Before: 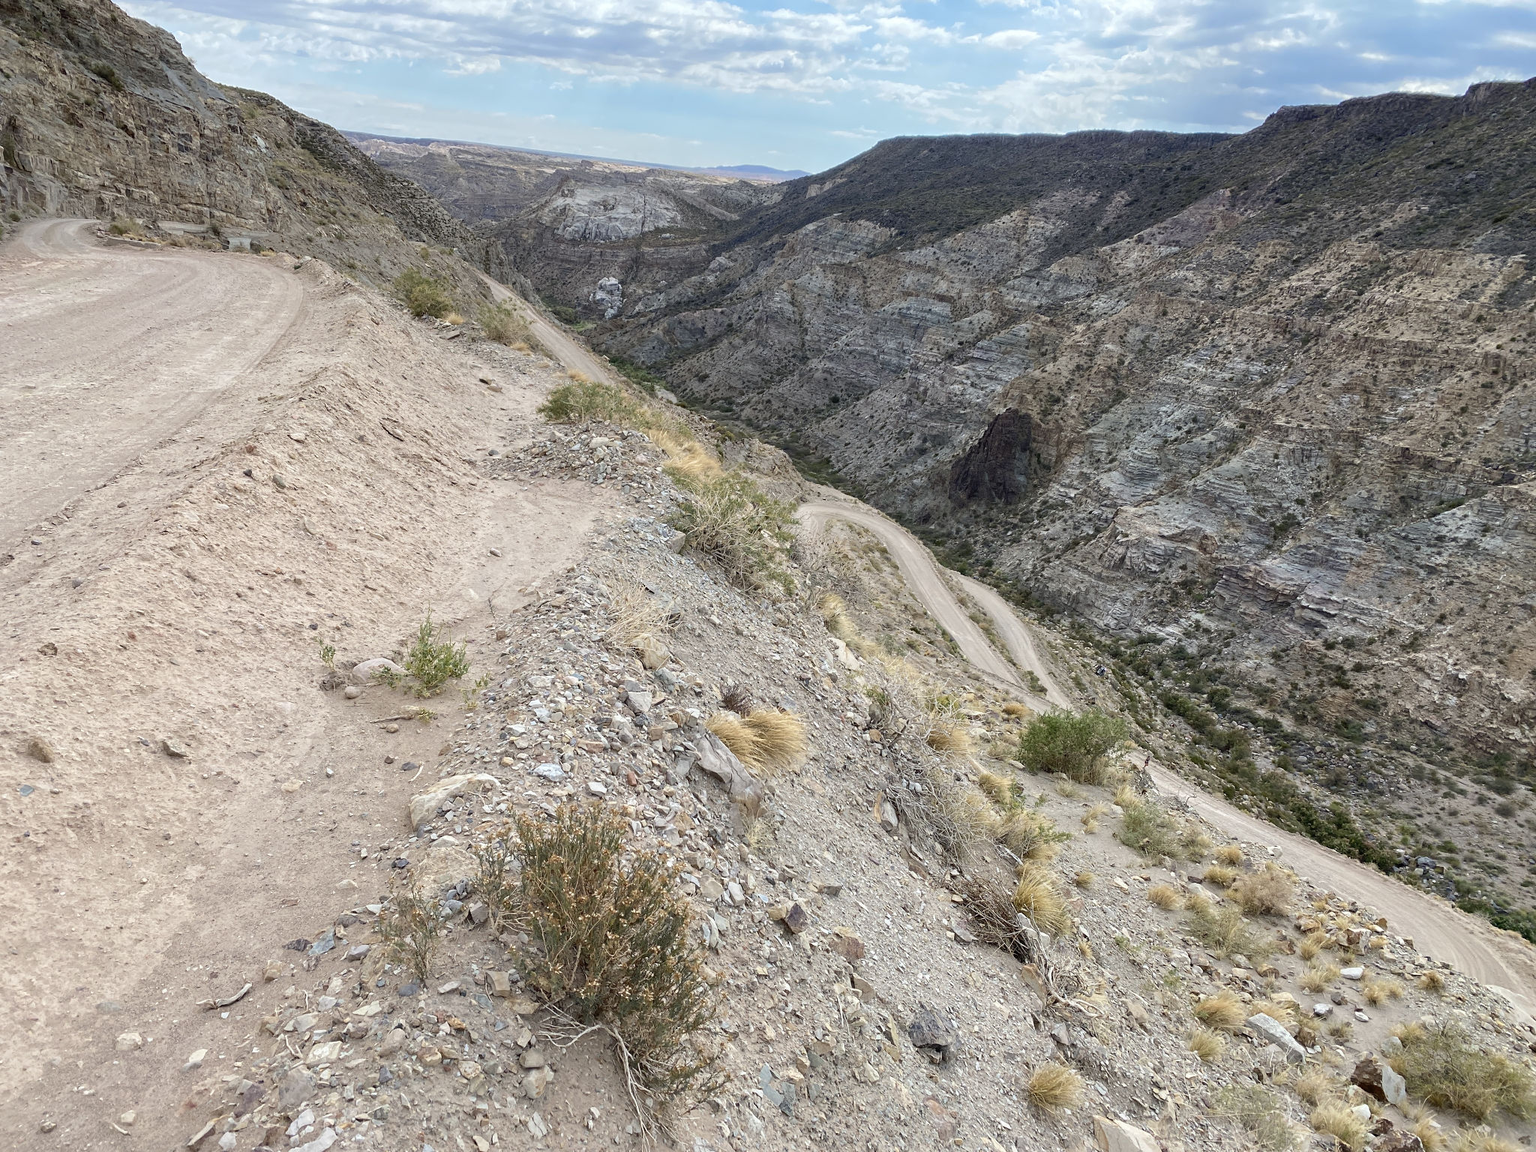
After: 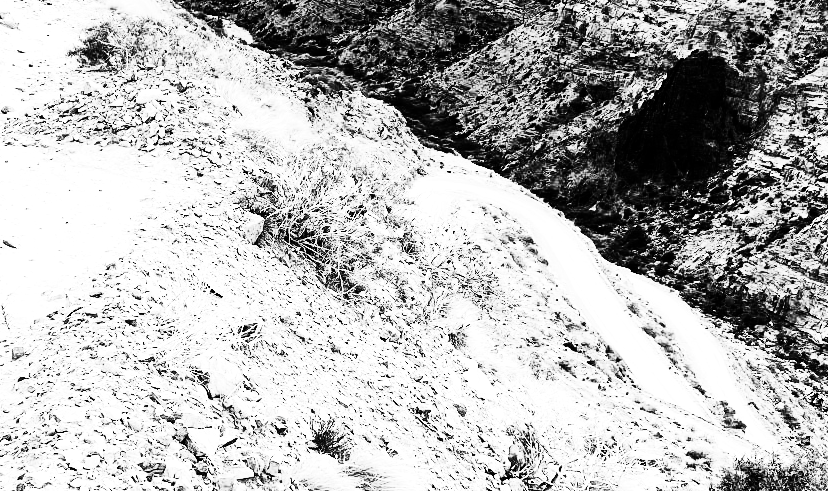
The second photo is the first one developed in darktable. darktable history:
exposure: black level correction 0, exposure 1.2 EV, compensate exposure bias true, compensate highlight preservation false
color balance rgb: shadows lift › chroma 3%, shadows lift › hue 240.84°, highlights gain › chroma 3%, highlights gain › hue 73.2°, global offset › luminance -0.5%, perceptual saturation grading › global saturation 20%, perceptual saturation grading › highlights -25%, perceptual saturation grading › shadows 50%, global vibrance 25.26%
rgb curve: curves: ch0 [(0, 0) (0.21, 0.15) (0.24, 0.21) (0.5, 0.75) (0.75, 0.96) (0.89, 0.99) (1, 1)]; ch1 [(0, 0.02) (0.21, 0.13) (0.25, 0.2) (0.5, 0.67) (0.75, 0.9) (0.89, 0.97) (1, 1)]; ch2 [(0, 0.02) (0.21, 0.13) (0.25, 0.2) (0.5, 0.67) (0.75, 0.9) (0.89, 0.97) (1, 1)], compensate middle gray true
crop: left 31.751%, top 32.172%, right 27.8%, bottom 35.83%
monochrome: on, module defaults
color balance: mode lift, gamma, gain (sRGB), lift [1, 1, 0.101, 1]
contrast brightness saturation: contrast 0.13, brightness -0.05, saturation 0.16
